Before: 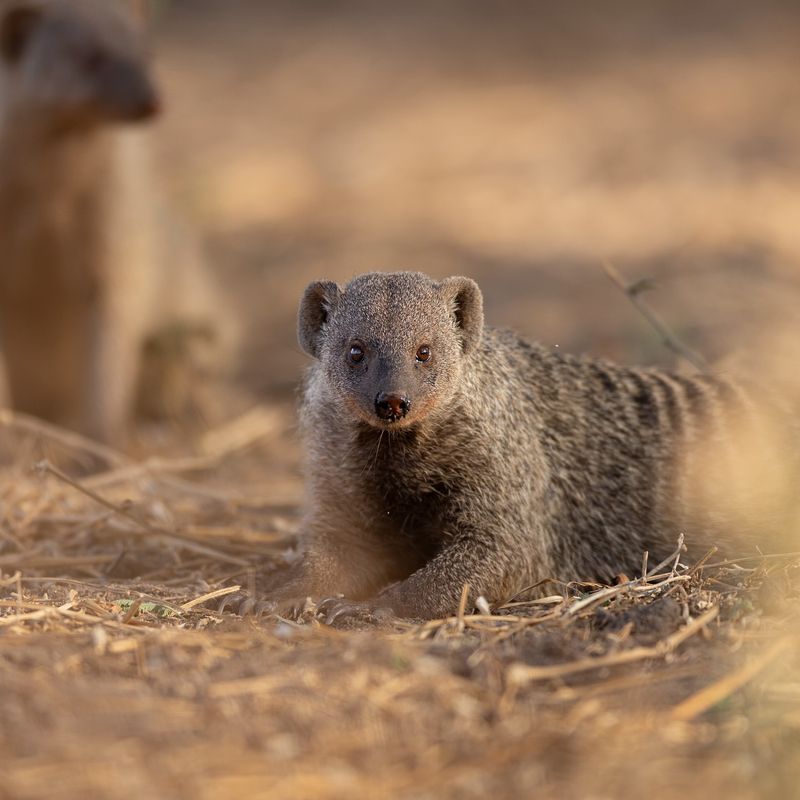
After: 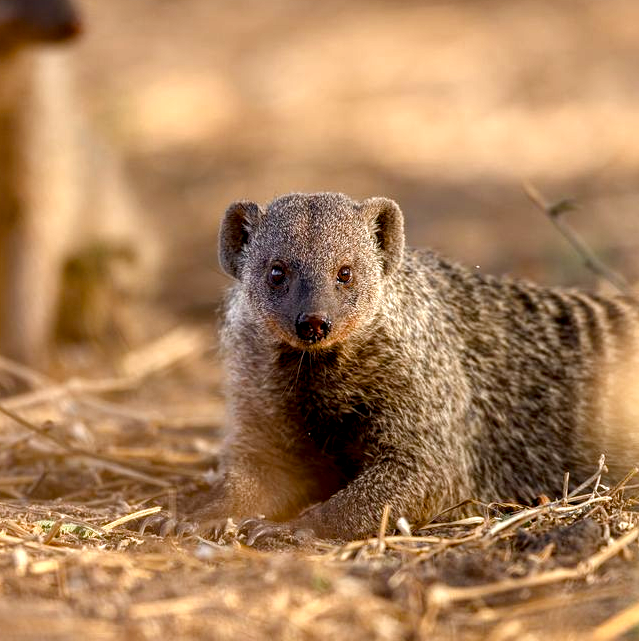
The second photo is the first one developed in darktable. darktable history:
crop and rotate: left 10.013%, top 10.047%, right 9.995%, bottom 9.781%
color balance rgb: linear chroma grading › global chroma 0.72%, perceptual saturation grading › global saturation 45.71%, perceptual saturation grading › highlights -50.506%, perceptual saturation grading › shadows 31.205%, perceptual brilliance grading › global brilliance 11.354%, global vibrance 9.465%
local contrast: detail 150%
